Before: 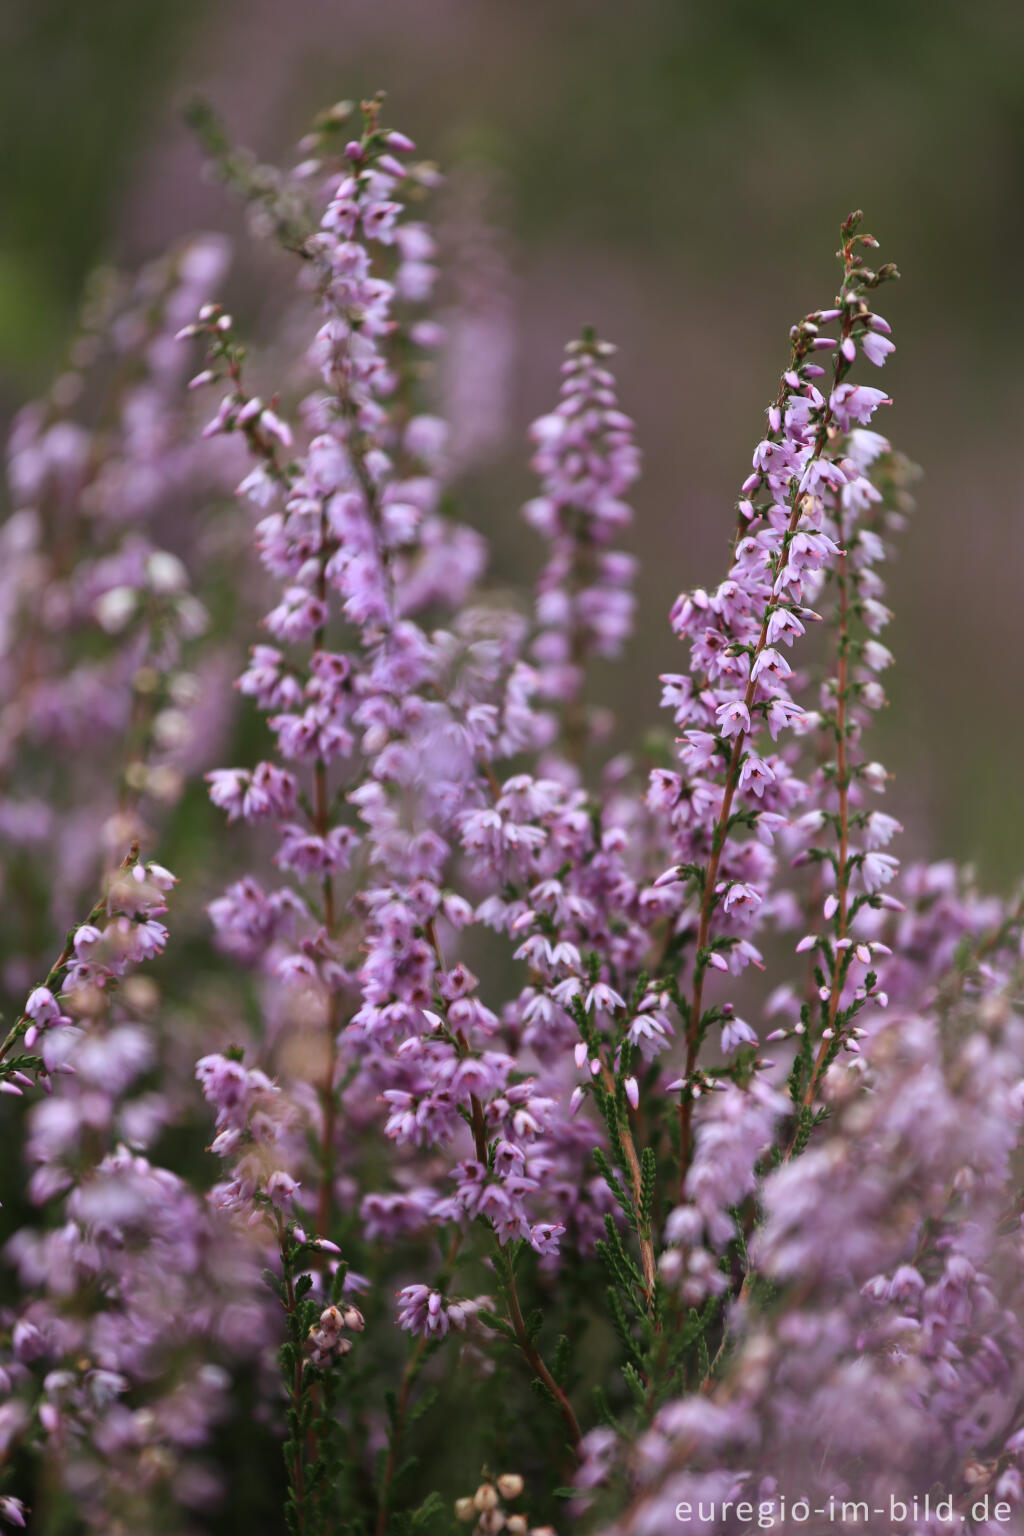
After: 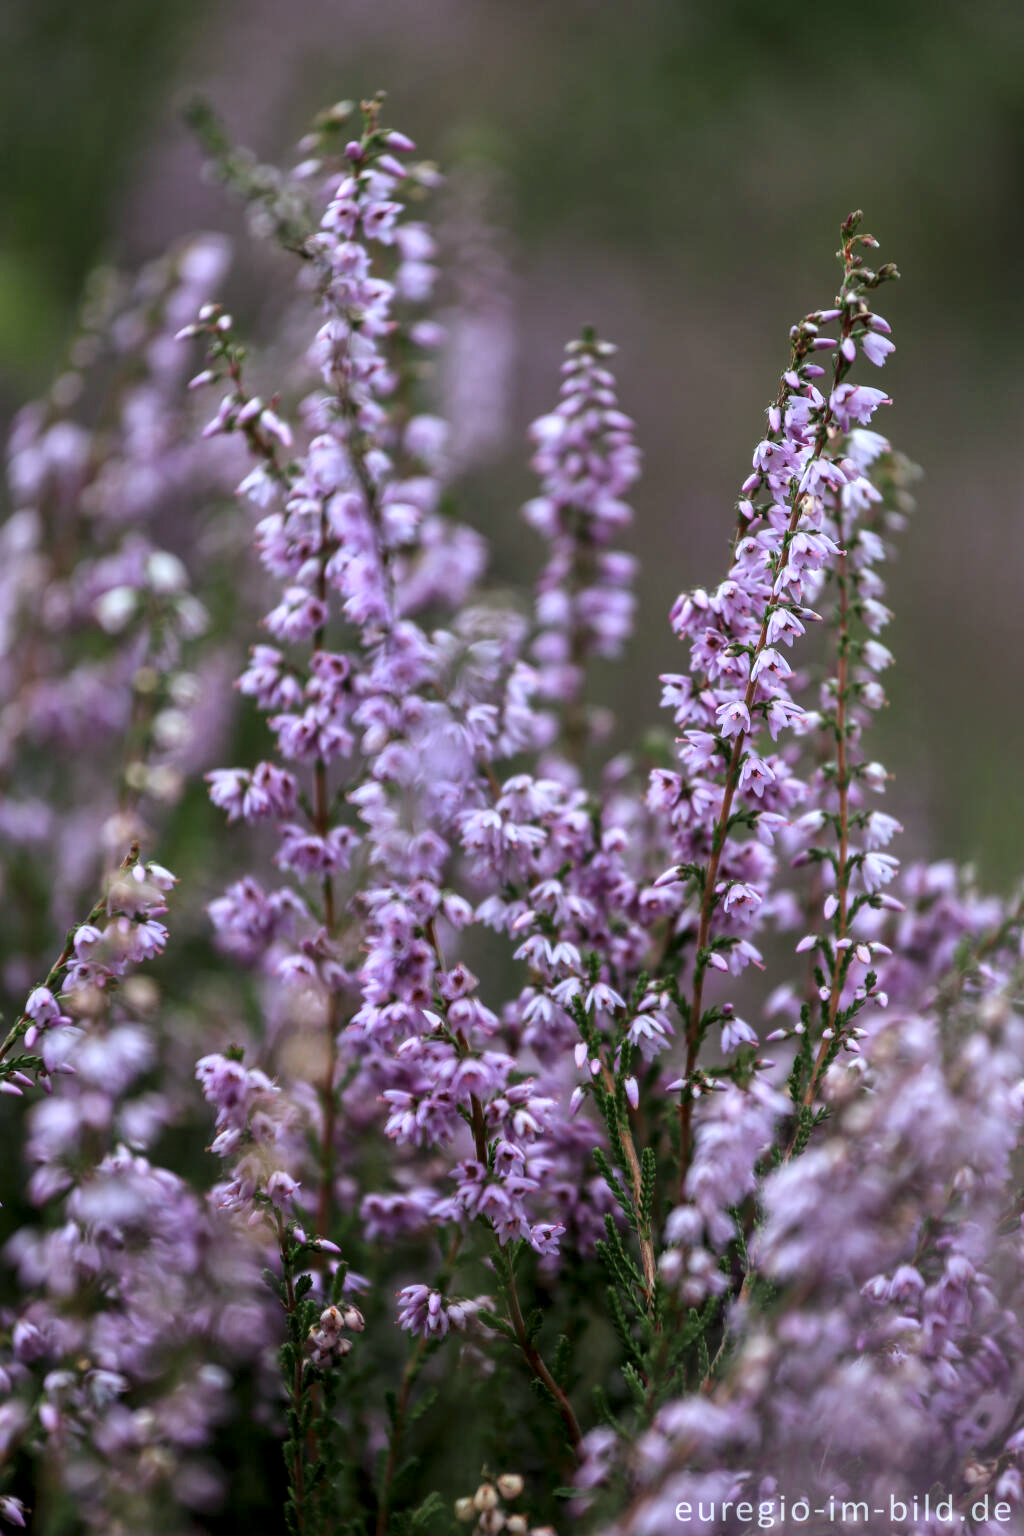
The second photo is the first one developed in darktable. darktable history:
white balance: red 0.925, blue 1.046
local contrast: highlights 61%, detail 143%, midtone range 0.428
